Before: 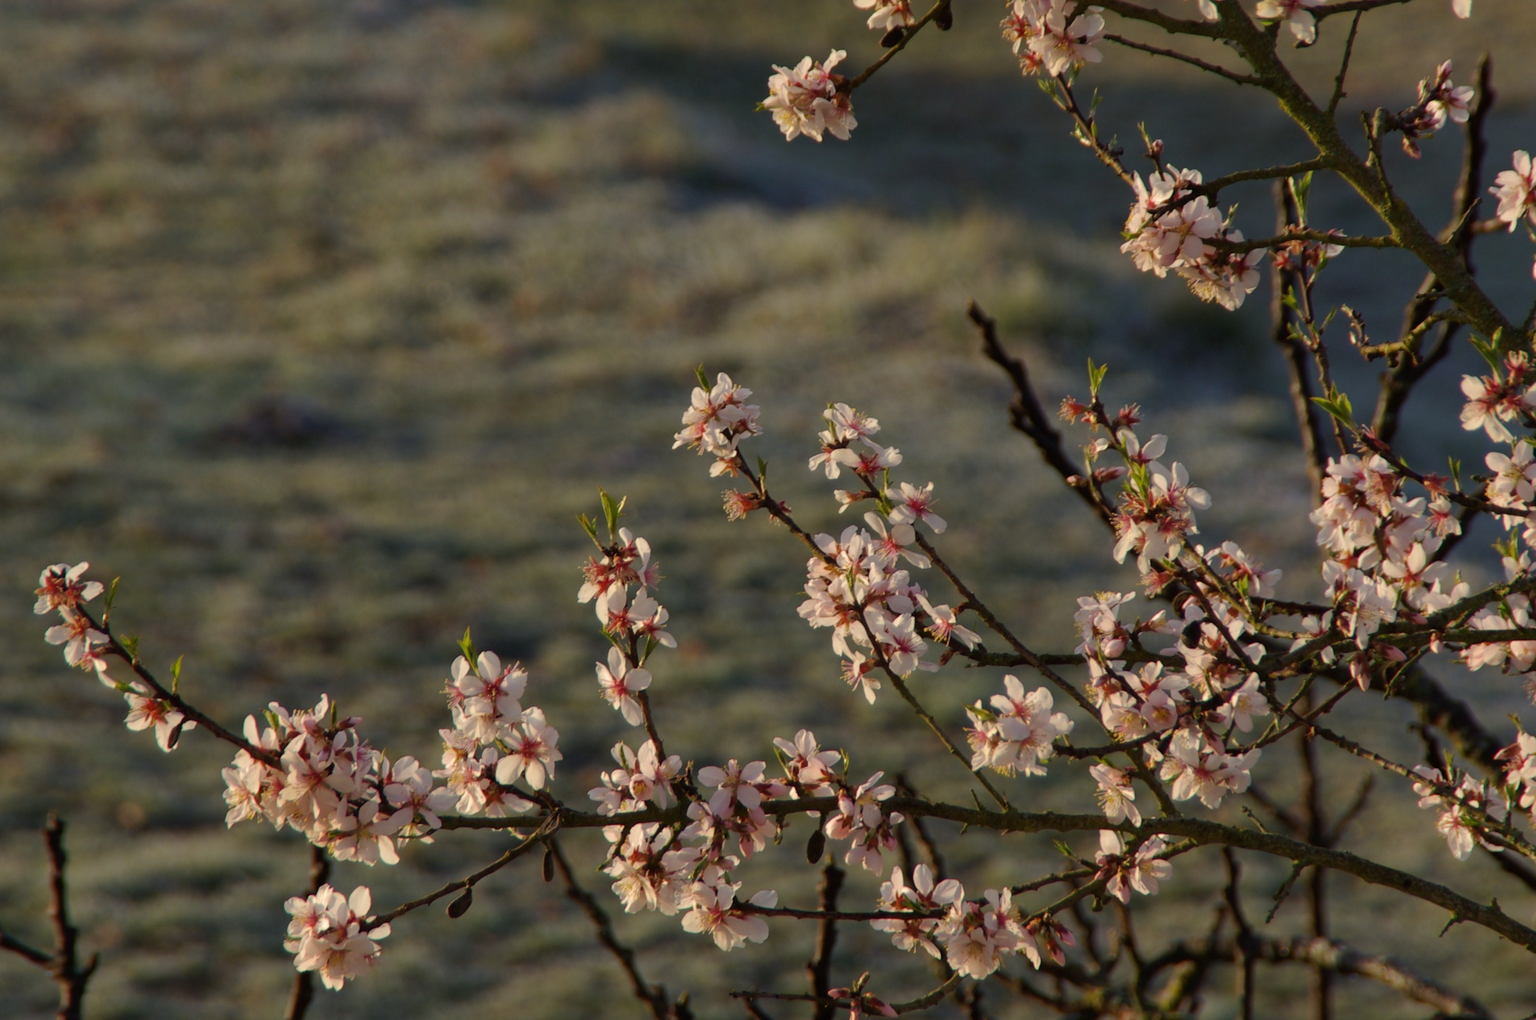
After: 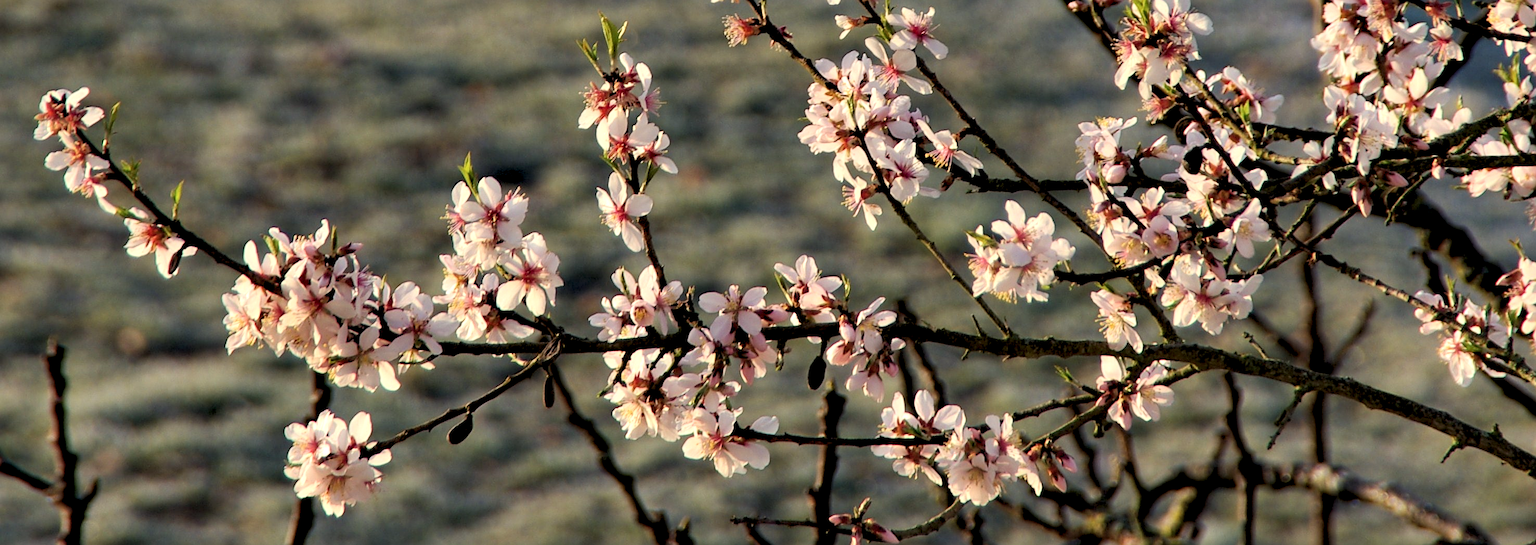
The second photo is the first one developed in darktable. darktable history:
crop and rotate: top 46.568%, right 0.089%
sharpen: on, module defaults
contrast equalizer: y [[0.6 ×6], [0.55 ×6], [0 ×6], [0 ×6], [0 ×6]]
contrast brightness saturation: contrast 0.141, brightness 0.218
